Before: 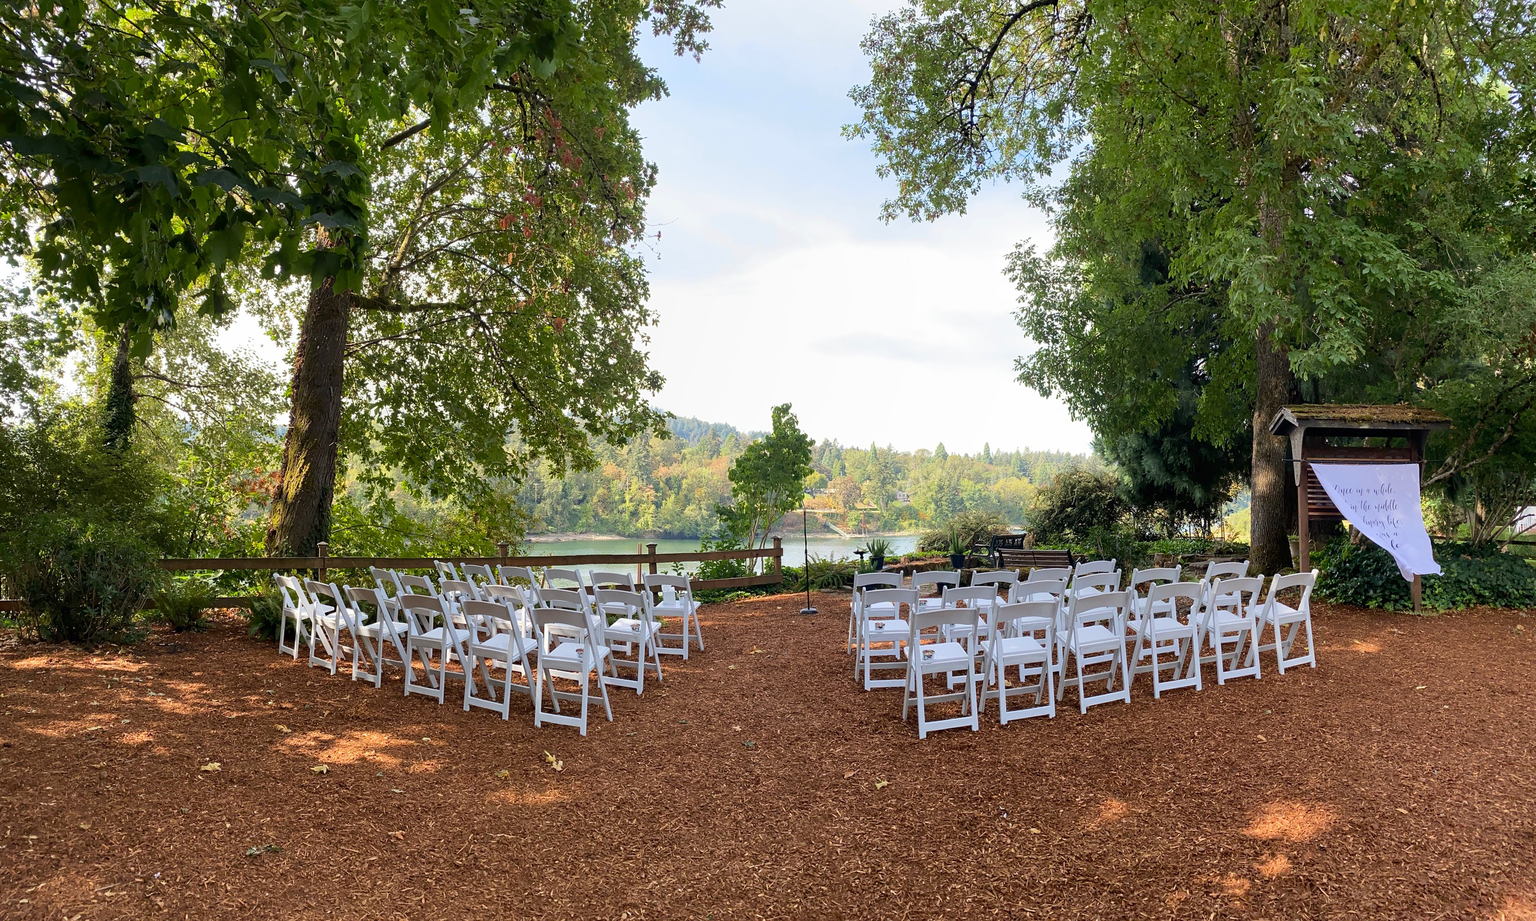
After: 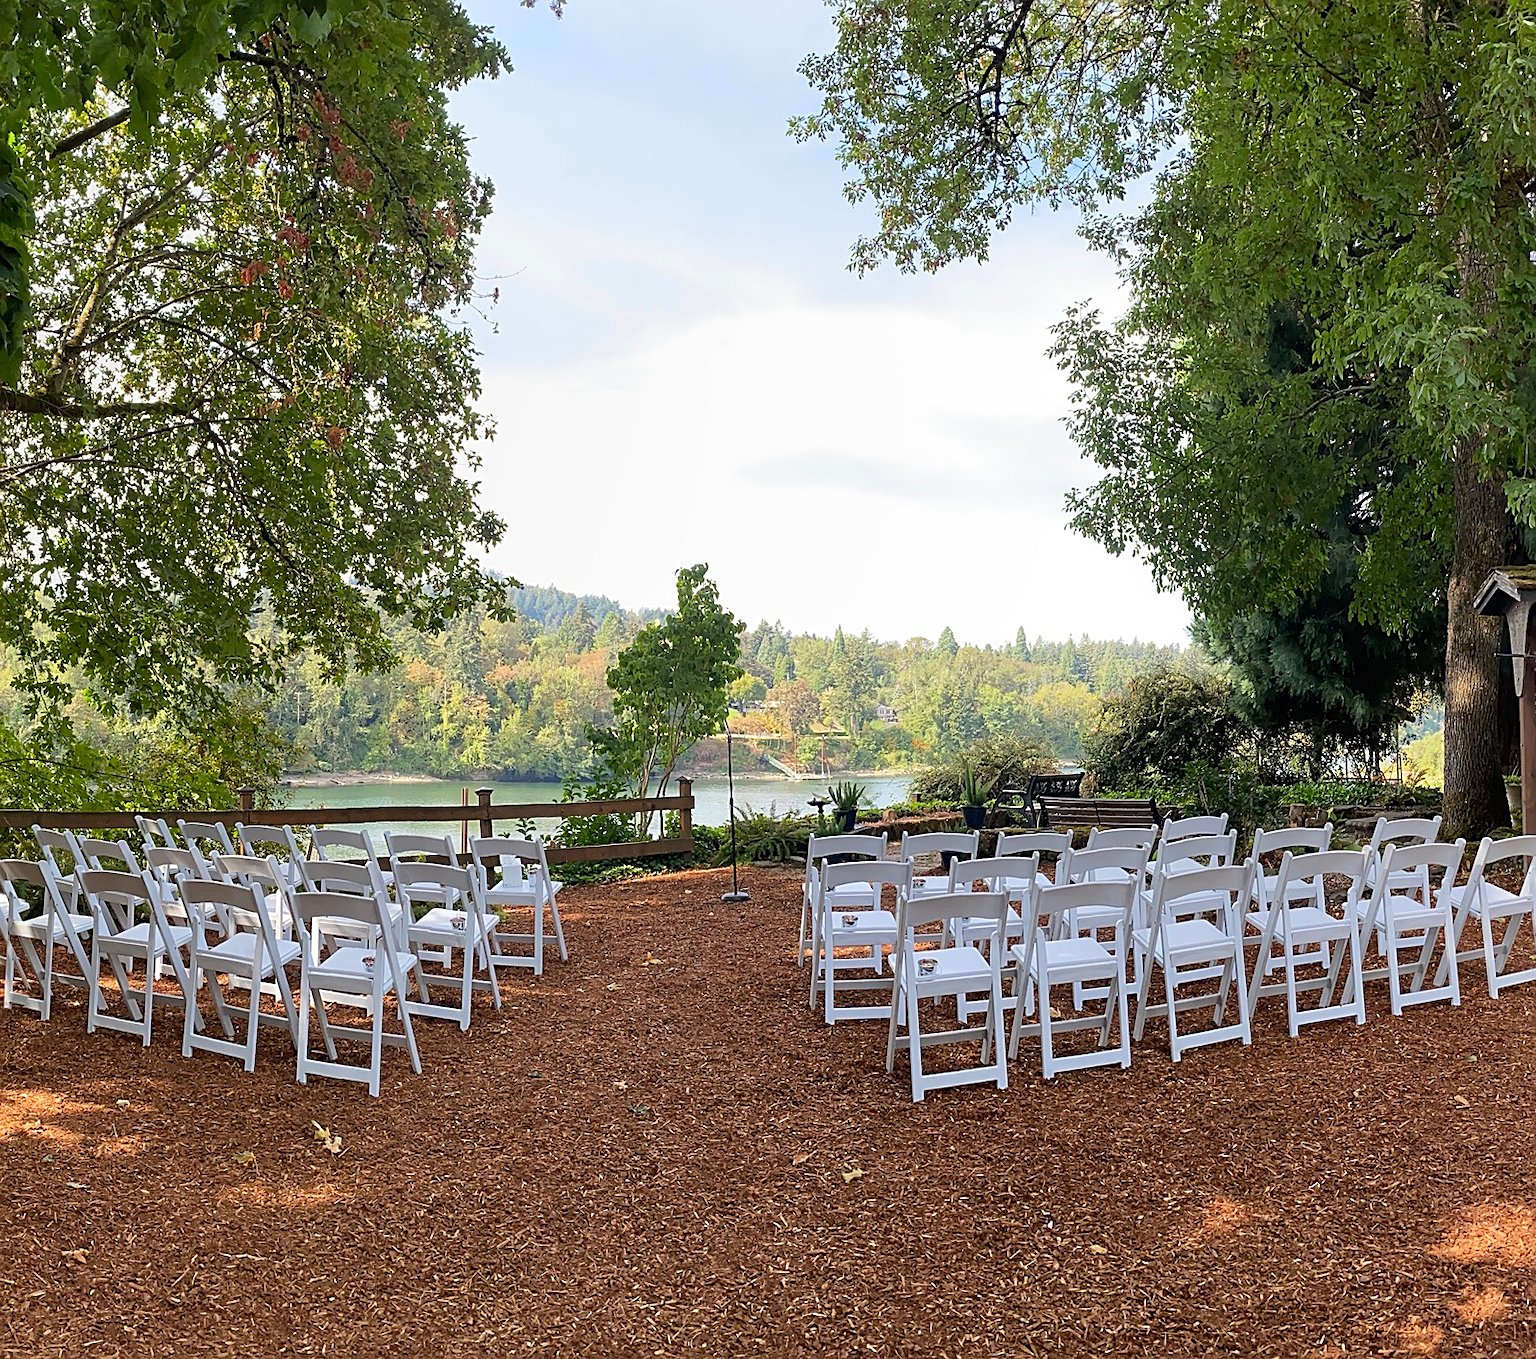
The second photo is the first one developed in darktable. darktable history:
crop and rotate: left 22.794%, top 5.619%, right 14.791%, bottom 2.318%
sharpen: on, module defaults
